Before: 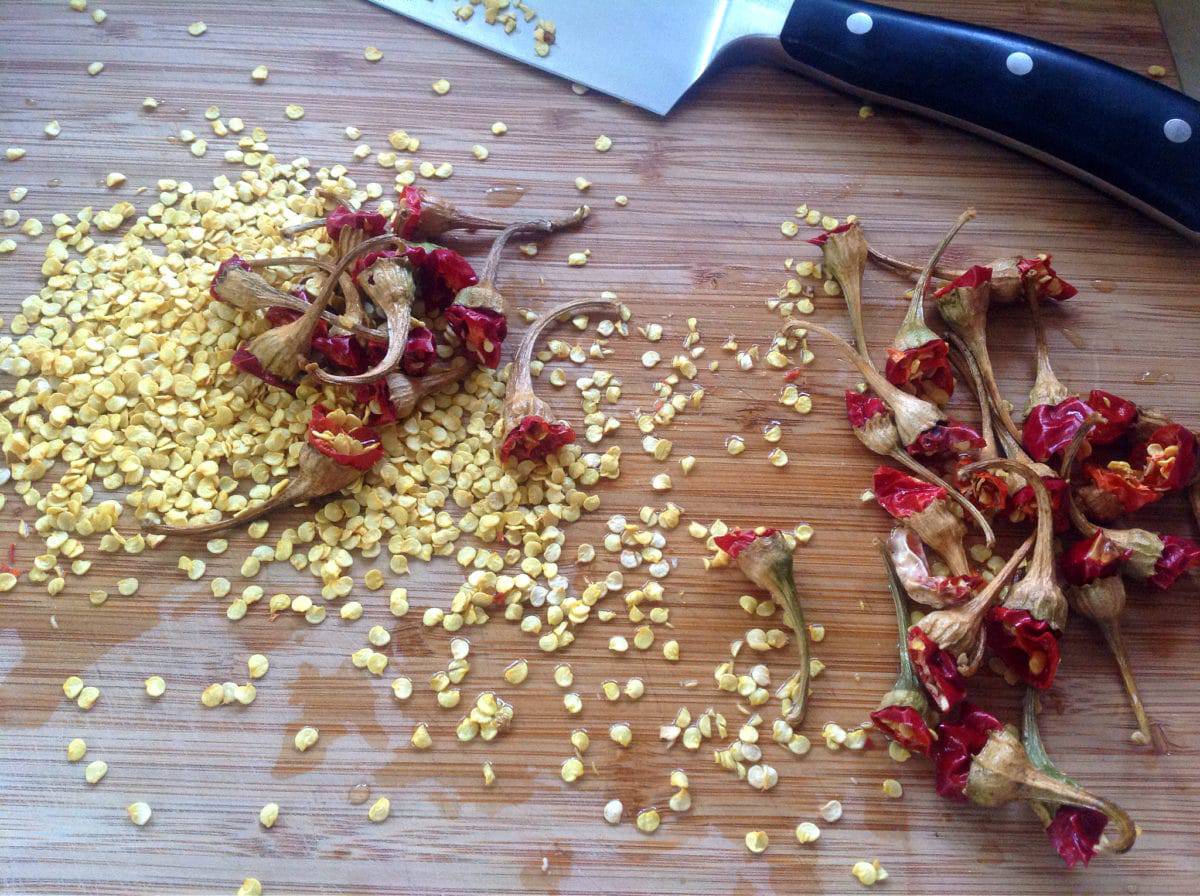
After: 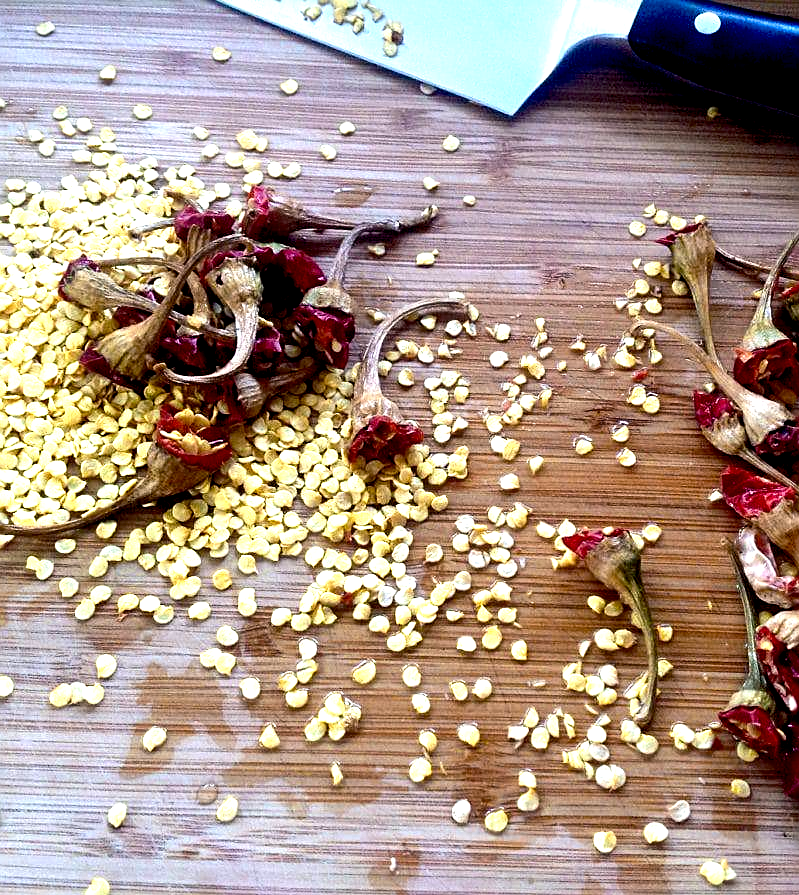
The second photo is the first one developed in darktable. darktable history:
exposure: black level correction 0.028, exposure -0.081 EV, compensate highlight preservation false
crop and rotate: left 12.694%, right 20.667%
tone equalizer: -8 EV -0.727 EV, -7 EV -0.697 EV, -6 EV -0.603 EV, -5 EV -0.392 EV, -3 EV 0.403 EV, -2 EV 0.6 EV, -1 EV 0.678 EV, +0 EV 0.743 EV, edges refinement/feathering 500, mask exposure compensation -1.57 EV, preserve details no
color zones: curves: ch0 [(0, 0.485) (0.178, 0.476) (0.261, 0.623) (0.411, 0.403) (0.708, 0.603) (0.934, 0.412)]; ch1 [(0.003, 0.485) (0.149, 0.496) (0.229, 0.584) (0.326, 0.551) (0.484, 0.262) (0.757, 0.643)]
base curve: curves: ch0 [(0, 0) (0.297, 0.298) (1, 1)], preserve colors none
sharpen: on, module defaults
